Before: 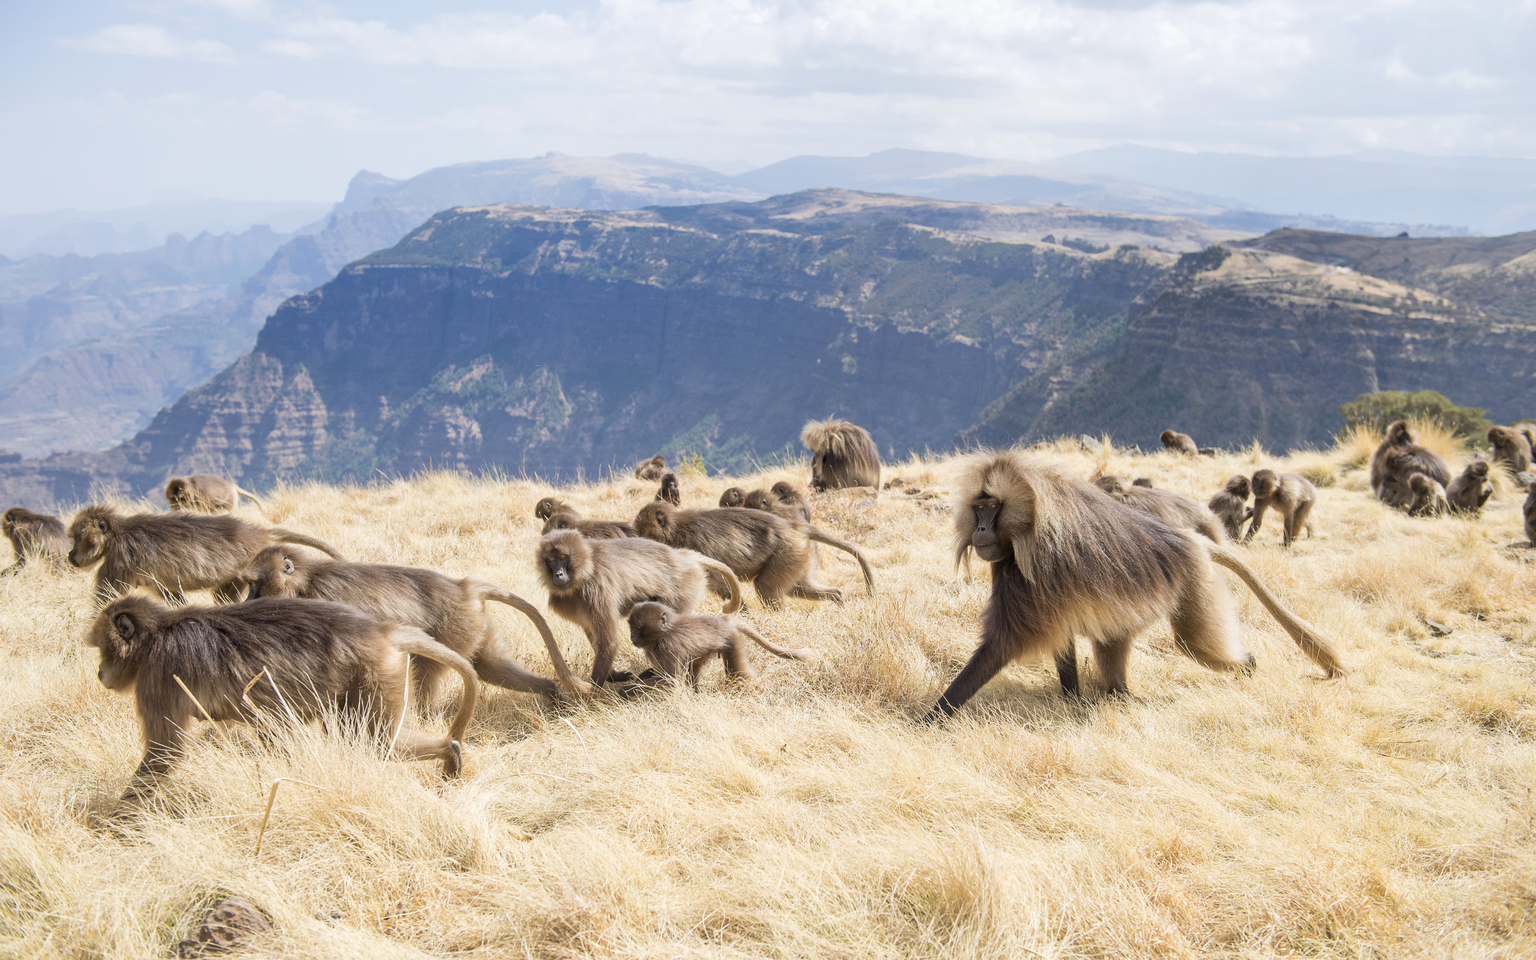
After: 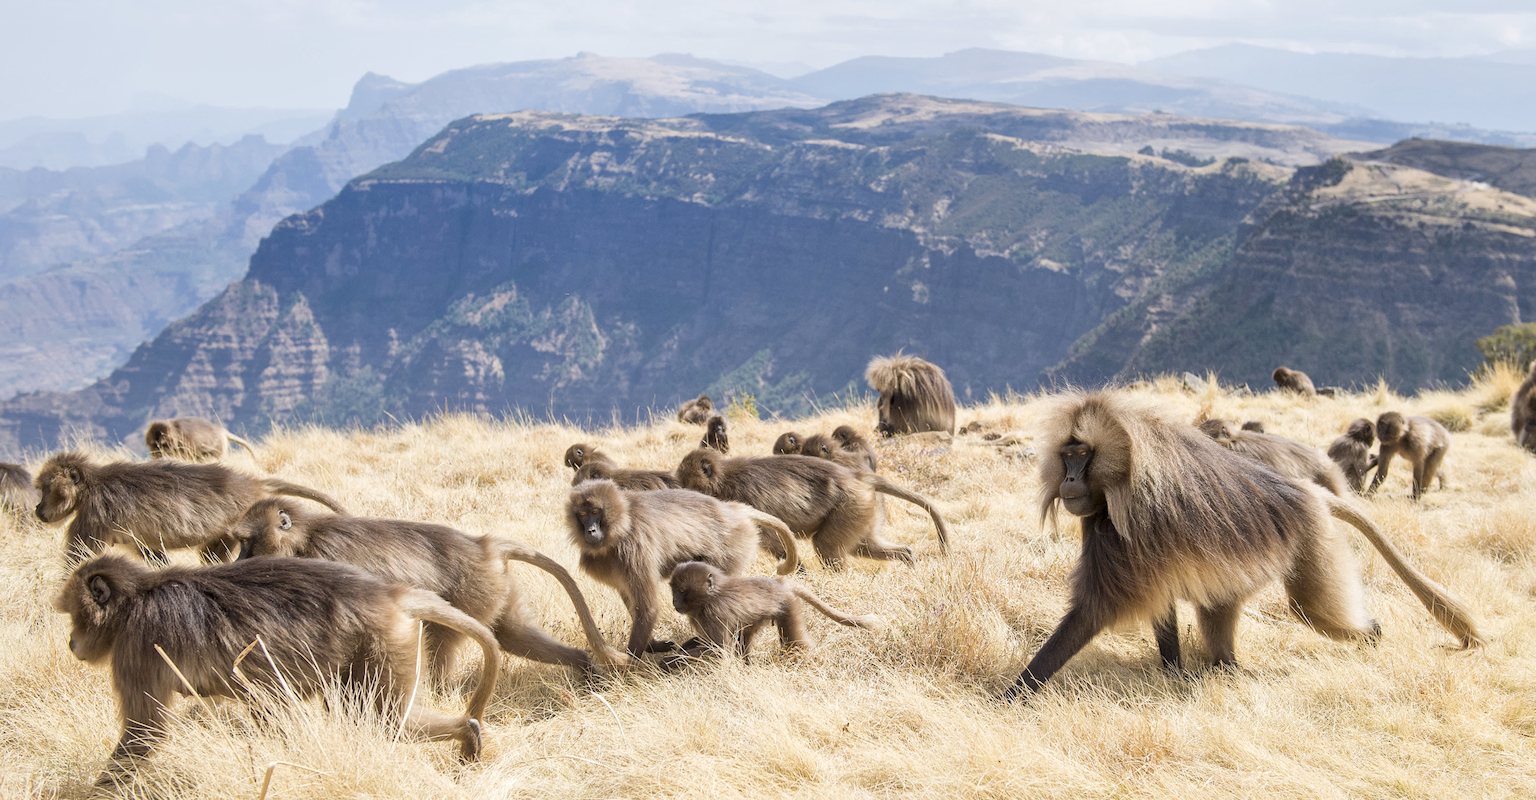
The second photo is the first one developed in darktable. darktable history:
crop and rotate: left 2.435%, top 11.086%, right 9.291%, bottom 15.324%
local contrast: mode bilateral grid, contrast 20, coarseness 49, detail 119%, midtone range 0.2
